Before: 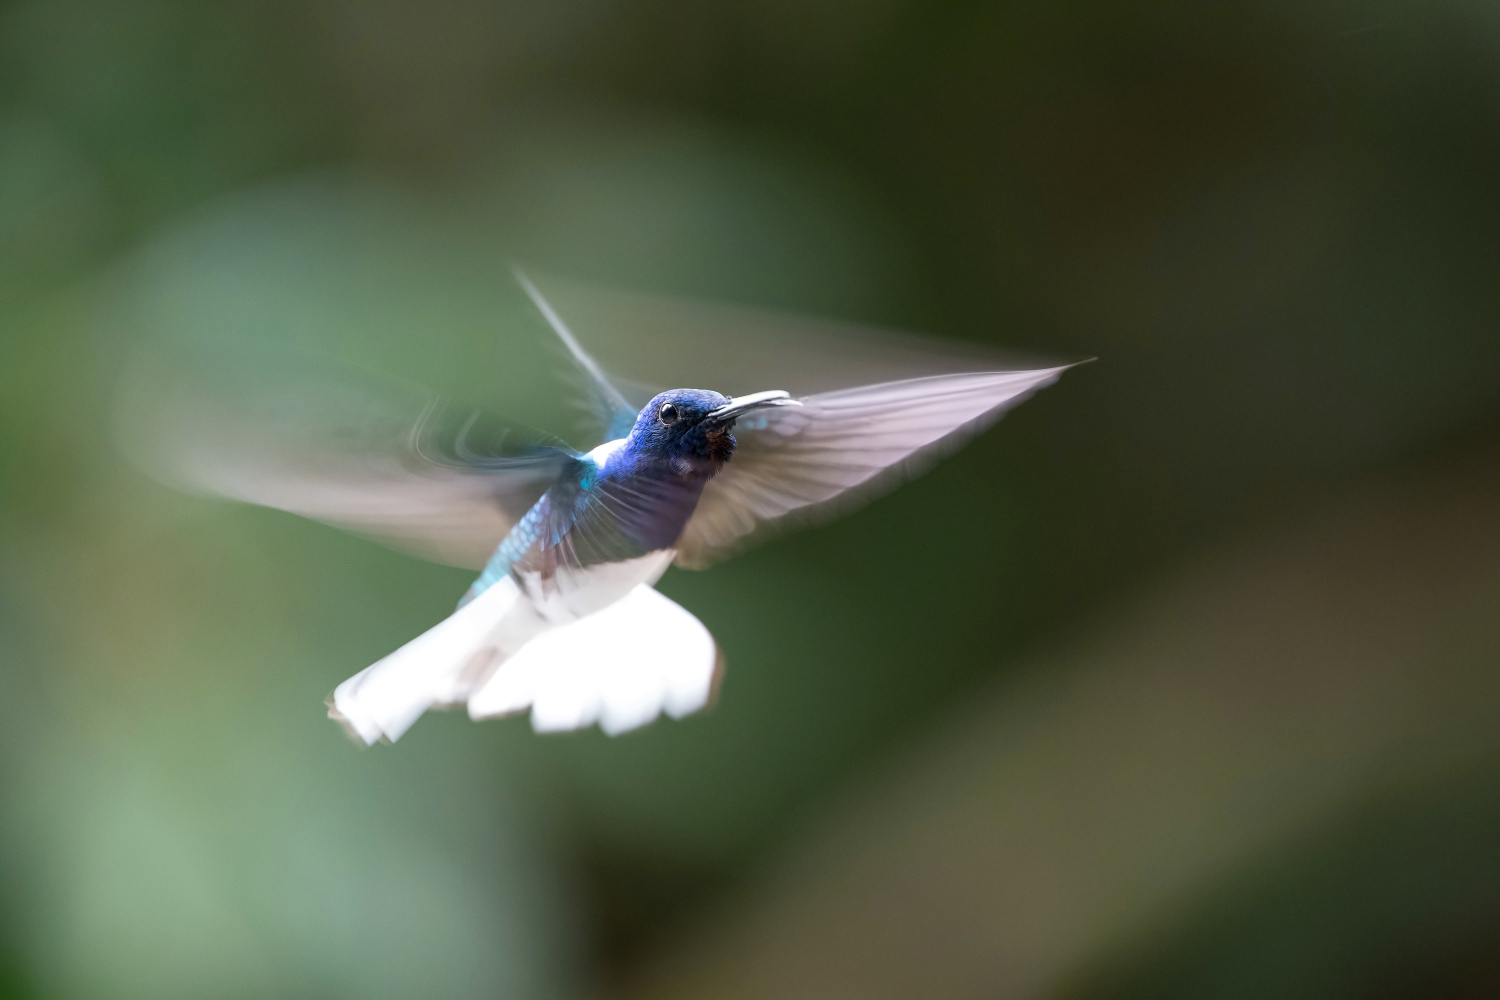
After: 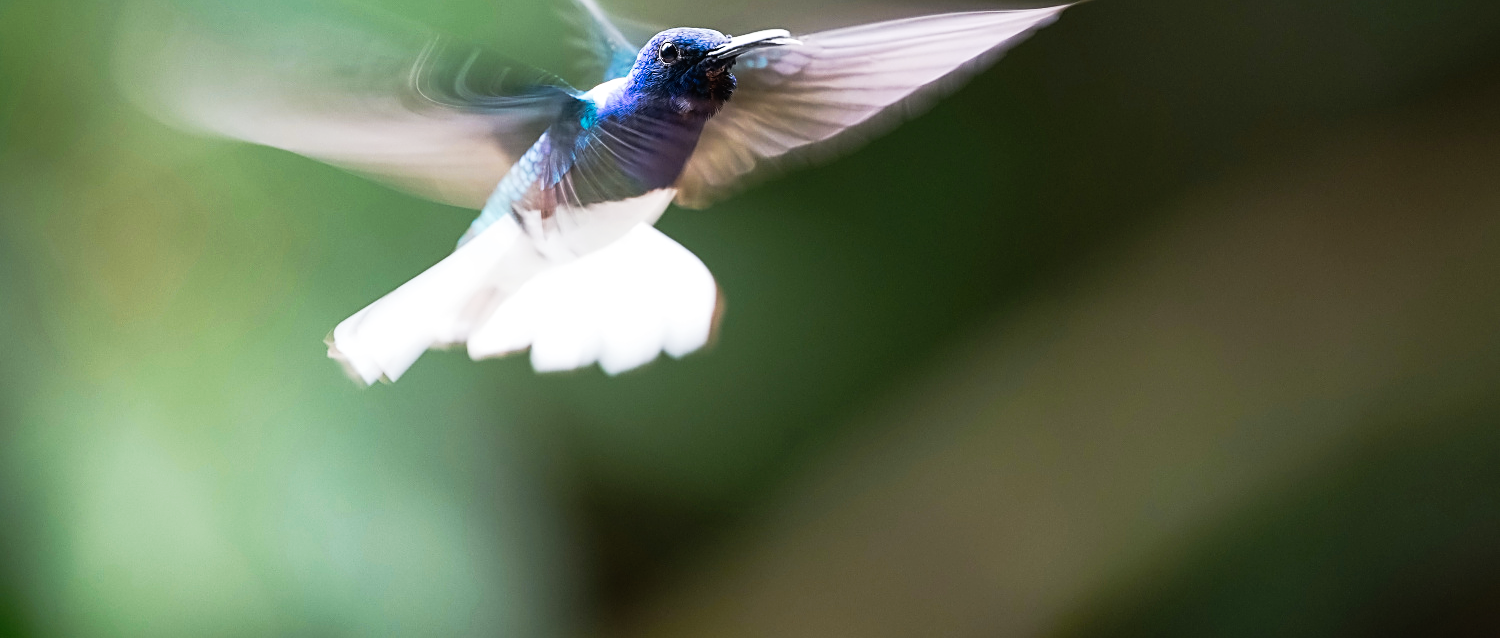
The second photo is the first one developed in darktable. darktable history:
crop and rotate: top 36.129%
tone curve: curves: ch0 [(0, 0.013) (0.074, 0.044) (0.251, 0.234) (0.472, 0.511) (0.63, 0.752) (0.746, 0.866) (0.899, 0.956) (1, 1)]; ch1 [(0, 0) (0.08, 0.08) (0.347, 0.394) (0.455, 0.441) (0.5, 0.5) (0.517, 0.53) (0.563, 0.611) (0.617, 0.682) (0.756, 0.788) (0.92, 0.92) (1, 1)]; ch2 [(0, 0) (0.096, 0.056) (0.304, 0.204) (0.5, 0.5) (0.539, 0.575) (0.597, 0.644) (0.92, 0.92) (1, 1)], preserve colors none
sharpen: on, module defaults
